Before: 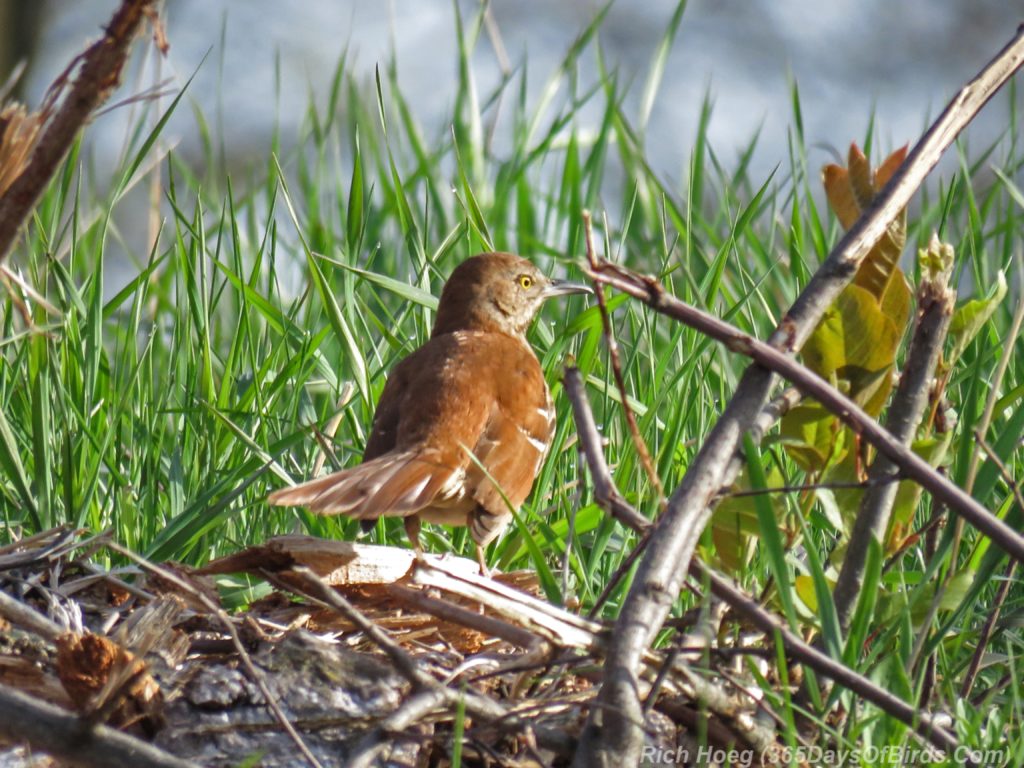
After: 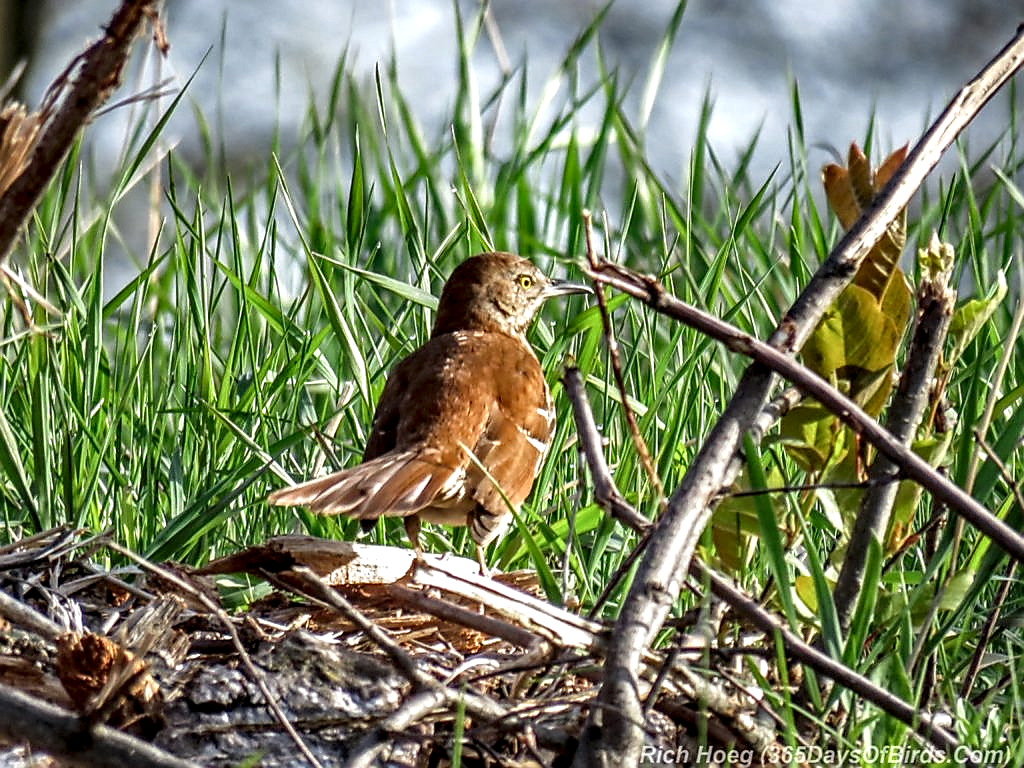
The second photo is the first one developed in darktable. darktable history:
sharpen: radius 1.409, amount 1.261, threshold 0.831
local contrast: highlights 16%, detail 185%
haze removal: strength 0.028, distance 0.255, compatibility mode true, adaptive false
